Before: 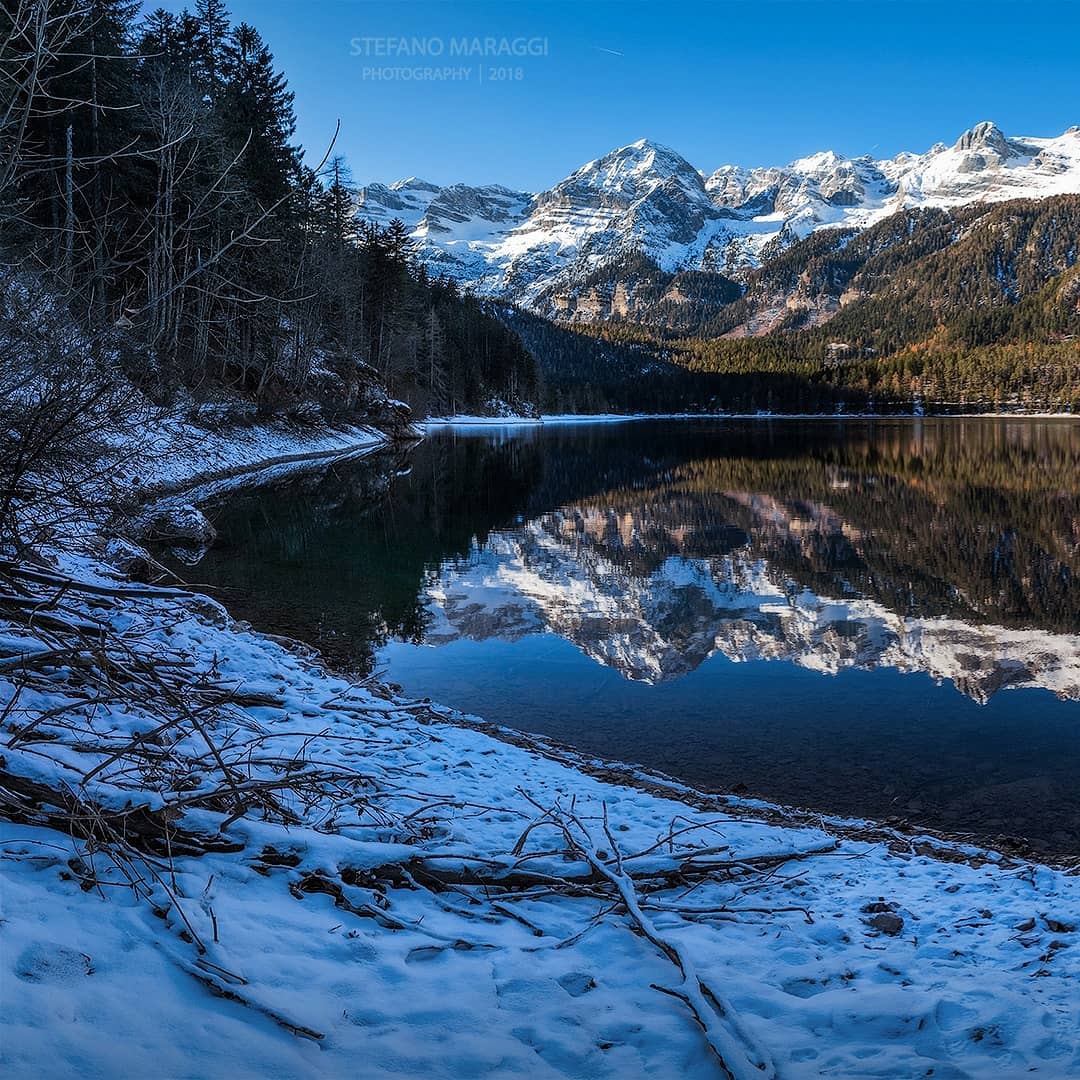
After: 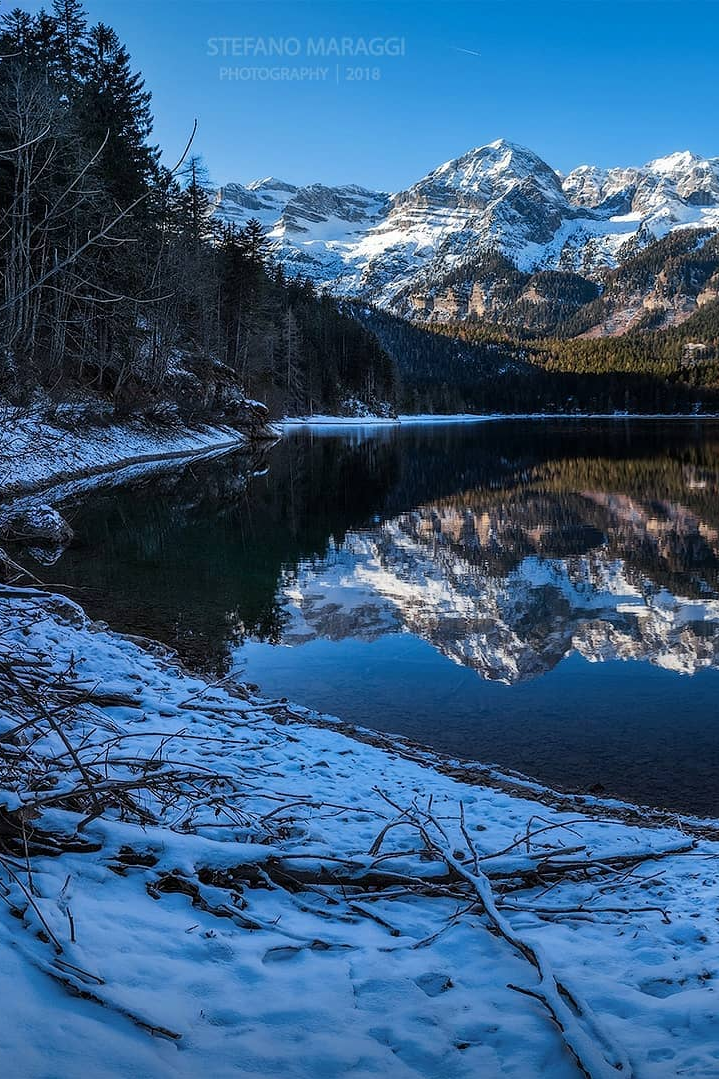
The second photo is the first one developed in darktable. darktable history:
crop and rotate: left 13.365%, right 20.058%
